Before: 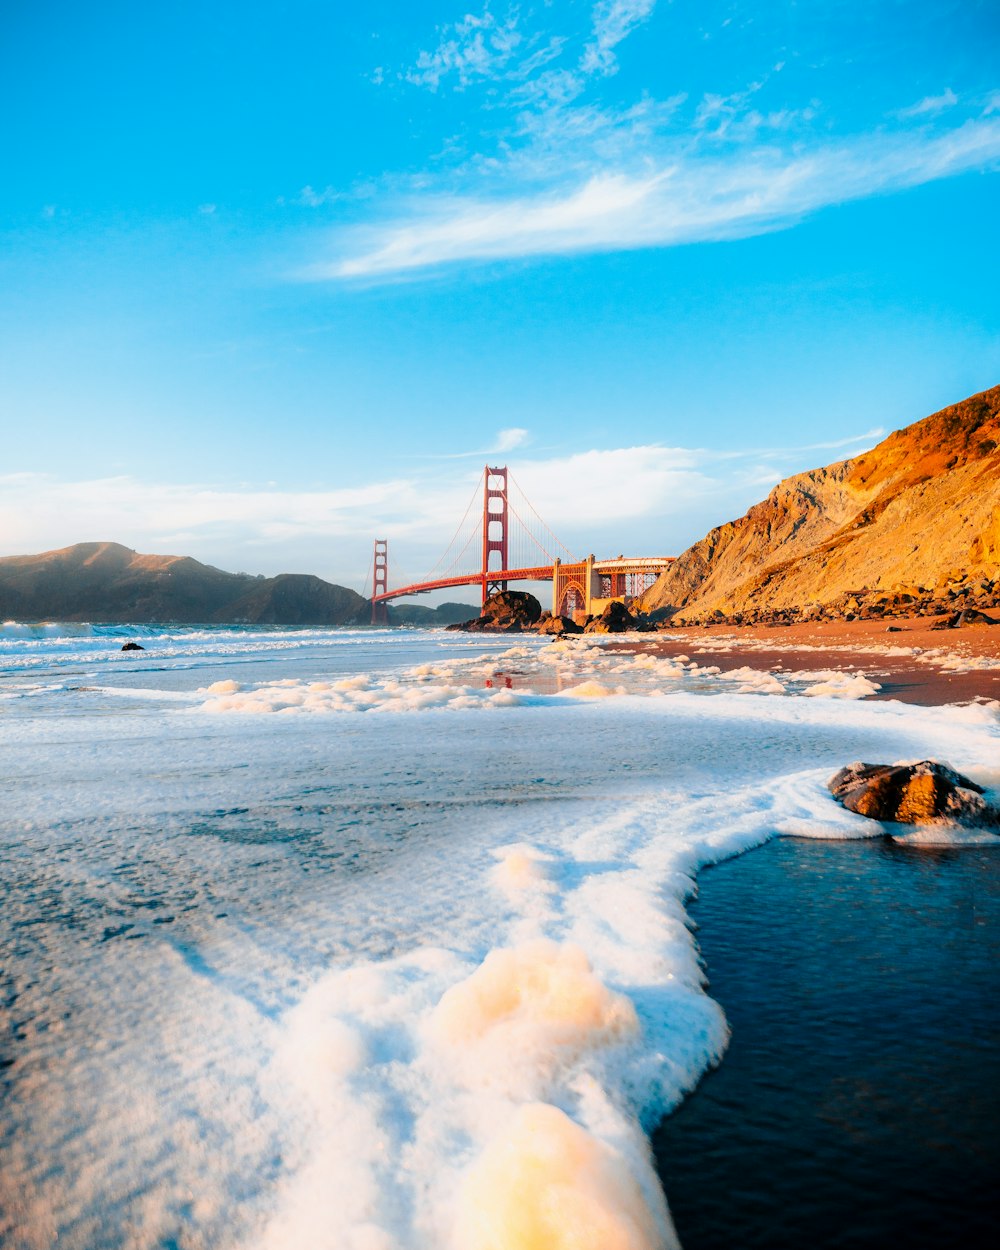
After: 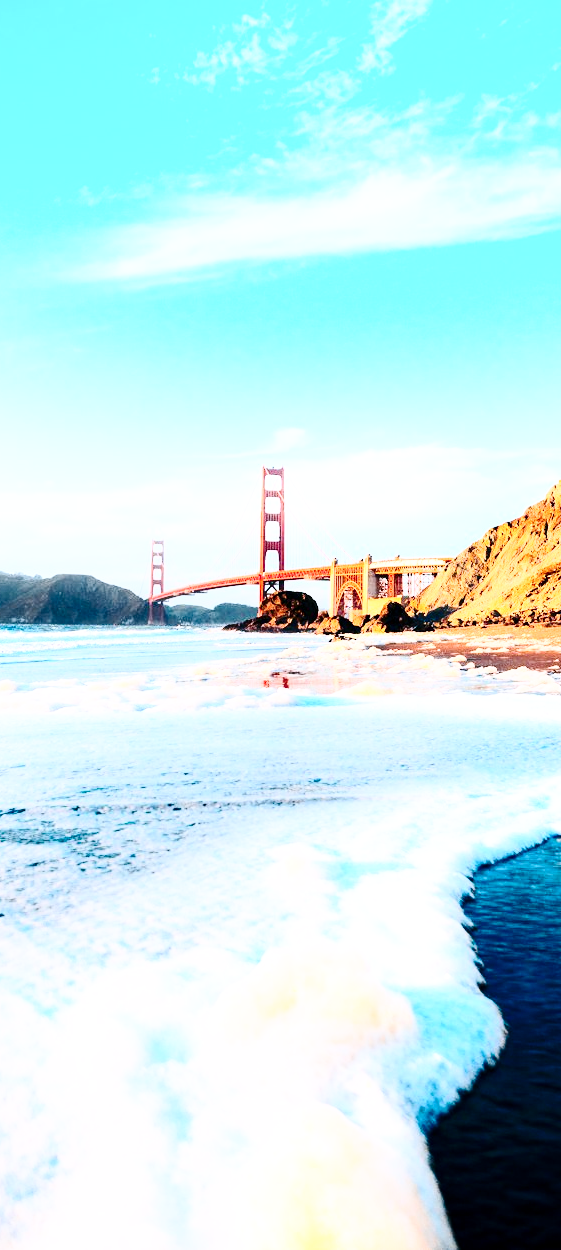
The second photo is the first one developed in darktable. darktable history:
base curve: curves: ch0 [(0, 0) (0.028, 0.03) (0.121, 0.232) (0.46, 0.748) (0.859, 0.968) (1, 1)], preserve colors none
contrast brightness saturation: contrast 0.394, brightness 0.101
crop and rotate: left 22.381%, right 21.498%
local contrast: highlights 100%, shadows 102%, detail 119%, midtone range 0.2
color calibration: gray › normalize channels true, illuminant as shot in camera, x 0.358, y 0.373, temperature 4628.91 K, gamut compression 0.03
